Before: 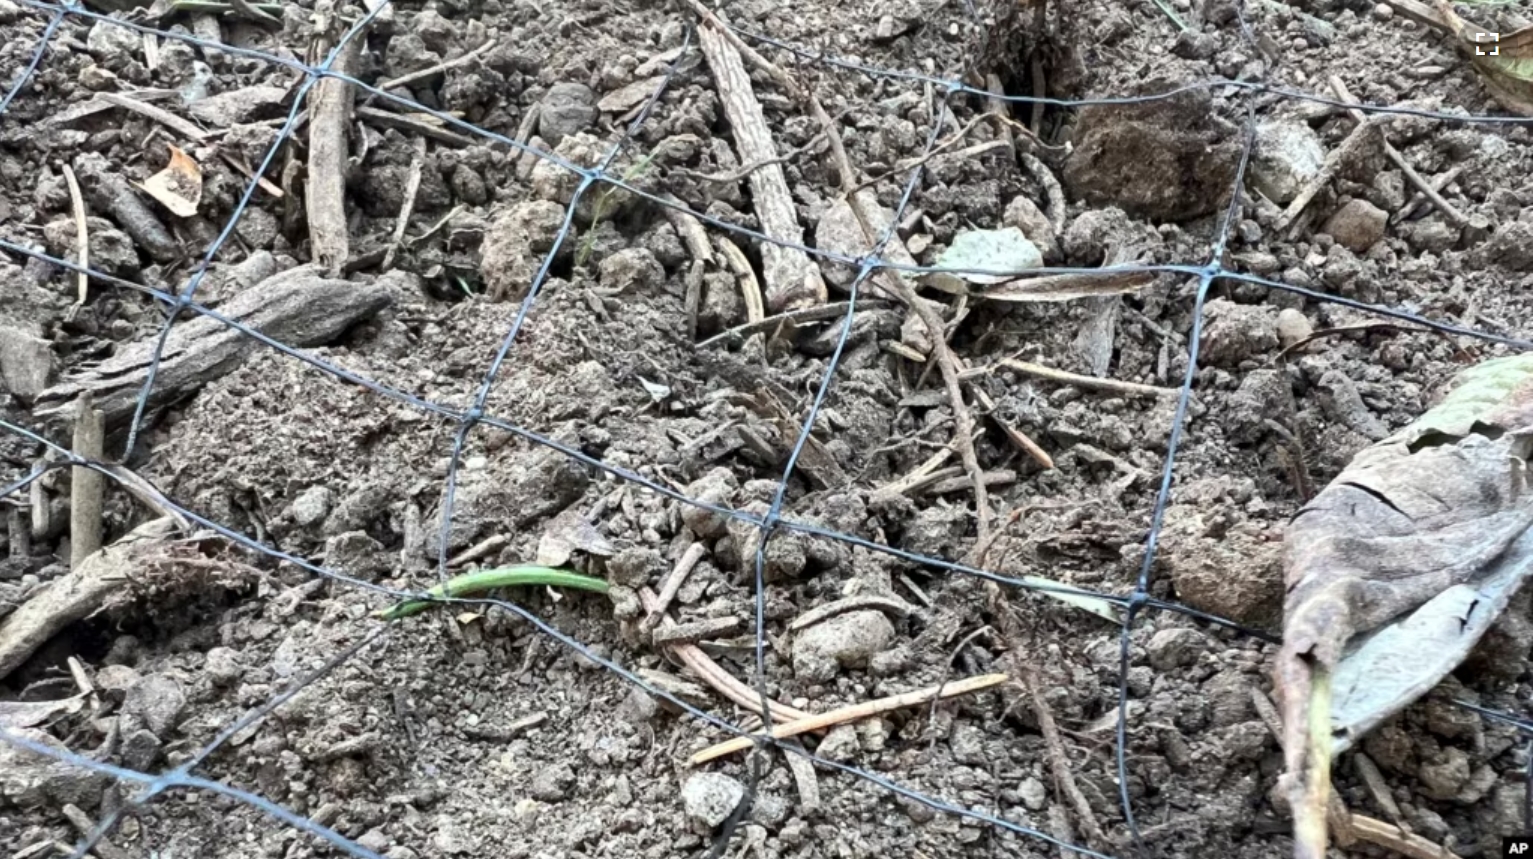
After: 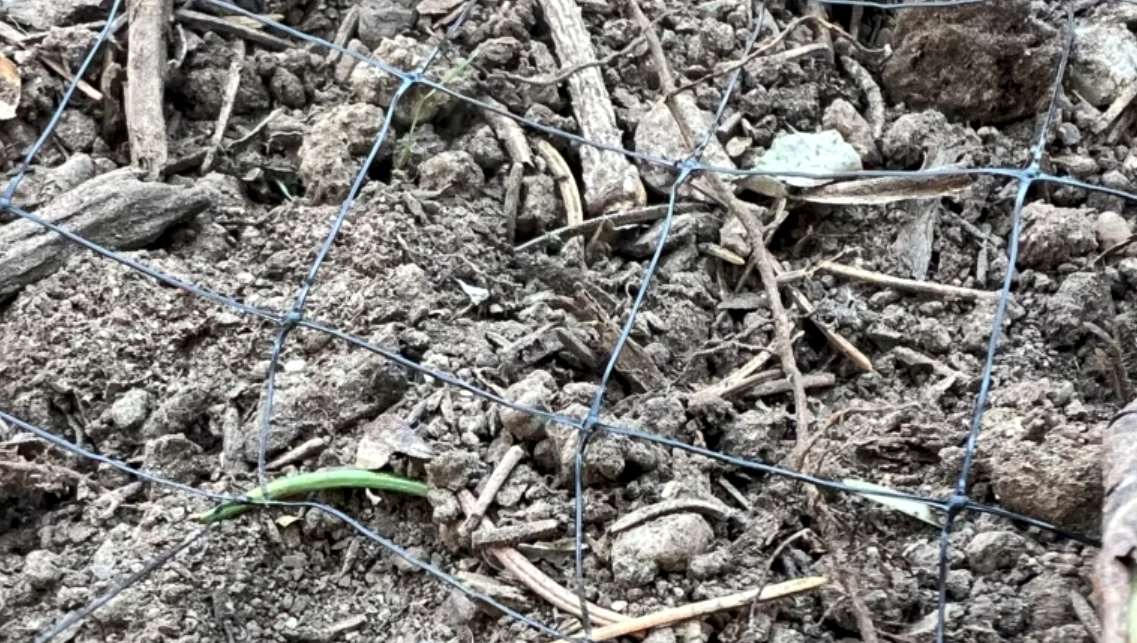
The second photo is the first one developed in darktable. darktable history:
crop and rotate: left 11.847%, top 11.368%, right 13.929%, bottom 13.751%
tone equalizer: edges refinement/feathering 500, mask exposure compensation -1.57 EV, preserve details no
local contrast: mode bilateral grid, contrast 21, coarseness 50, detail 149%, midtone range 0.2
